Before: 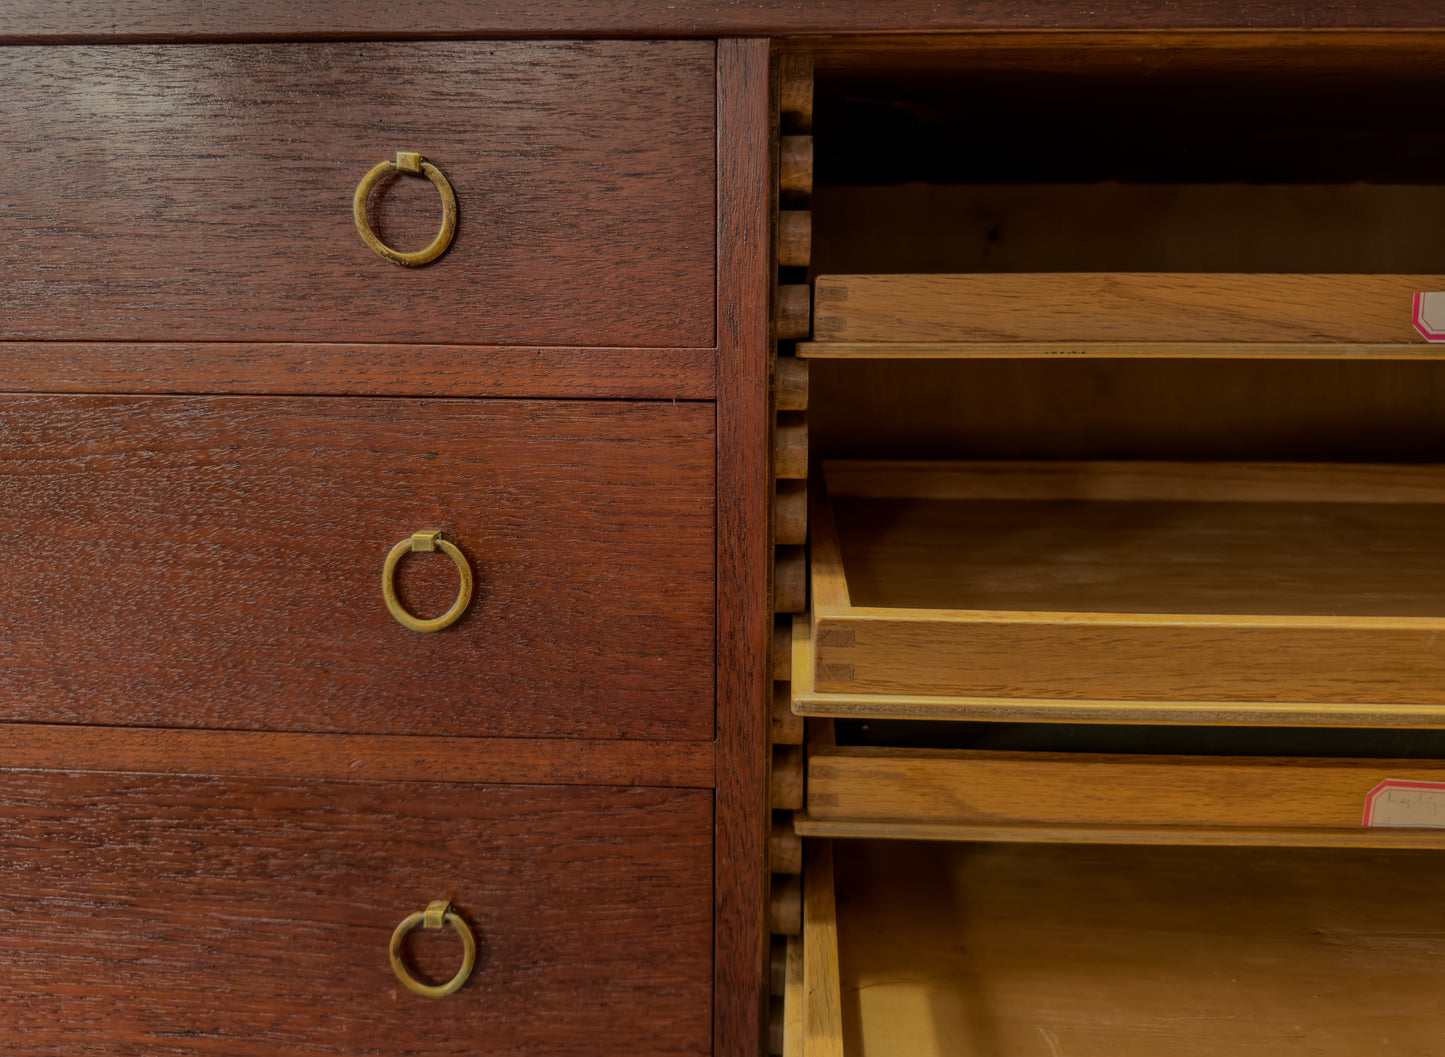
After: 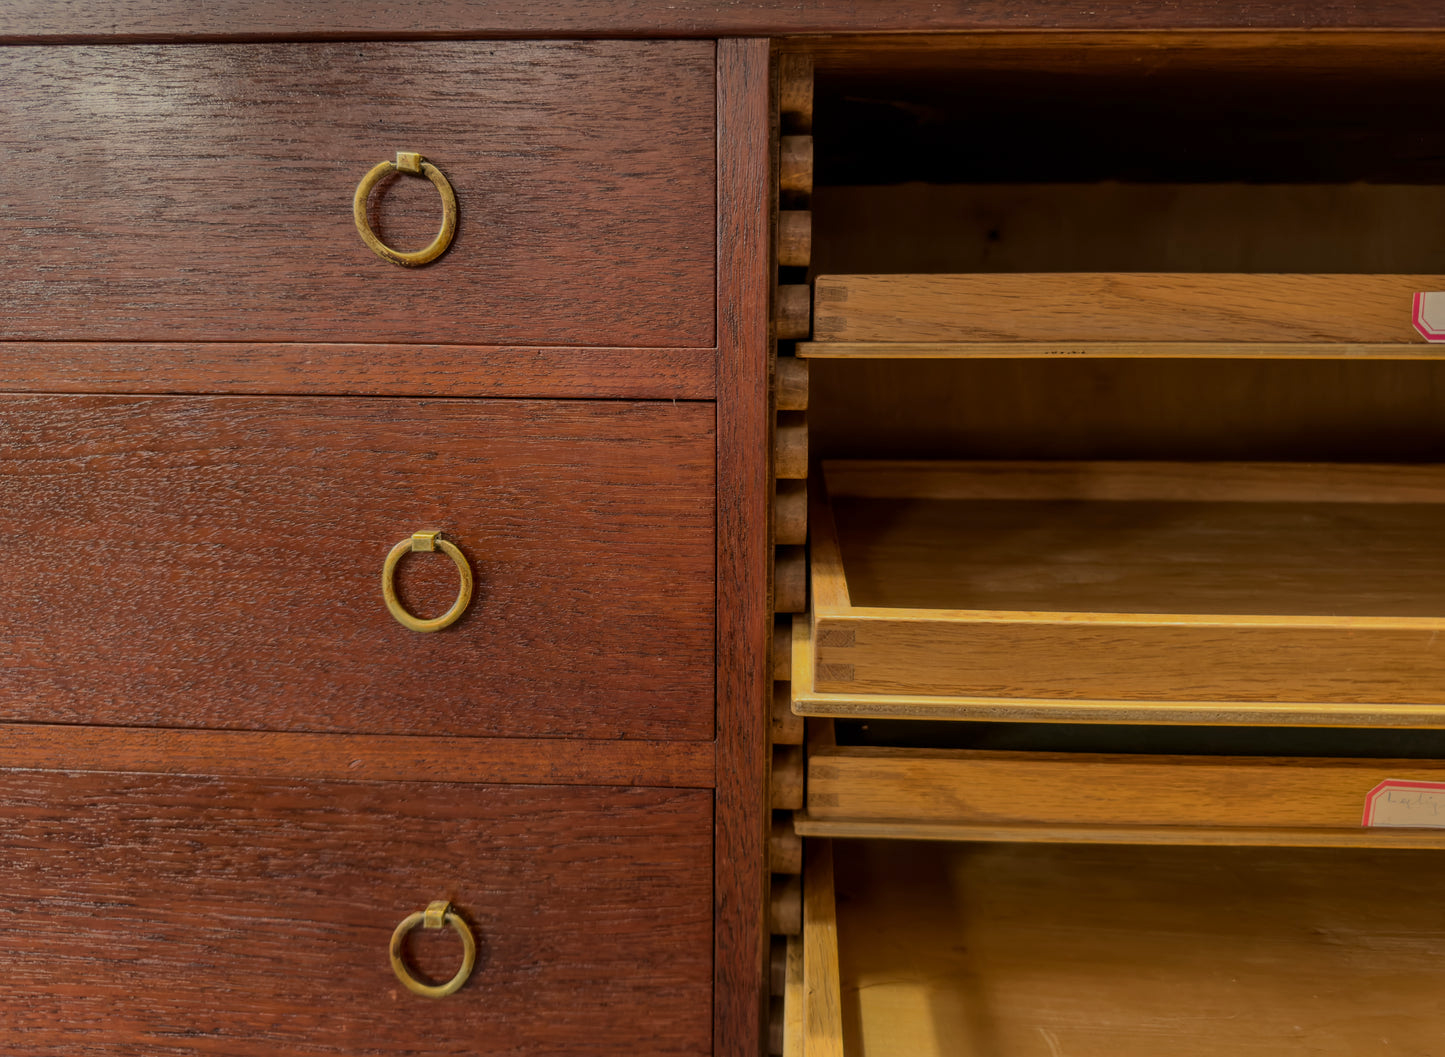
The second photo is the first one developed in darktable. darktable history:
exposure: exposure 0.377 EV, compensate highlight preservation false
